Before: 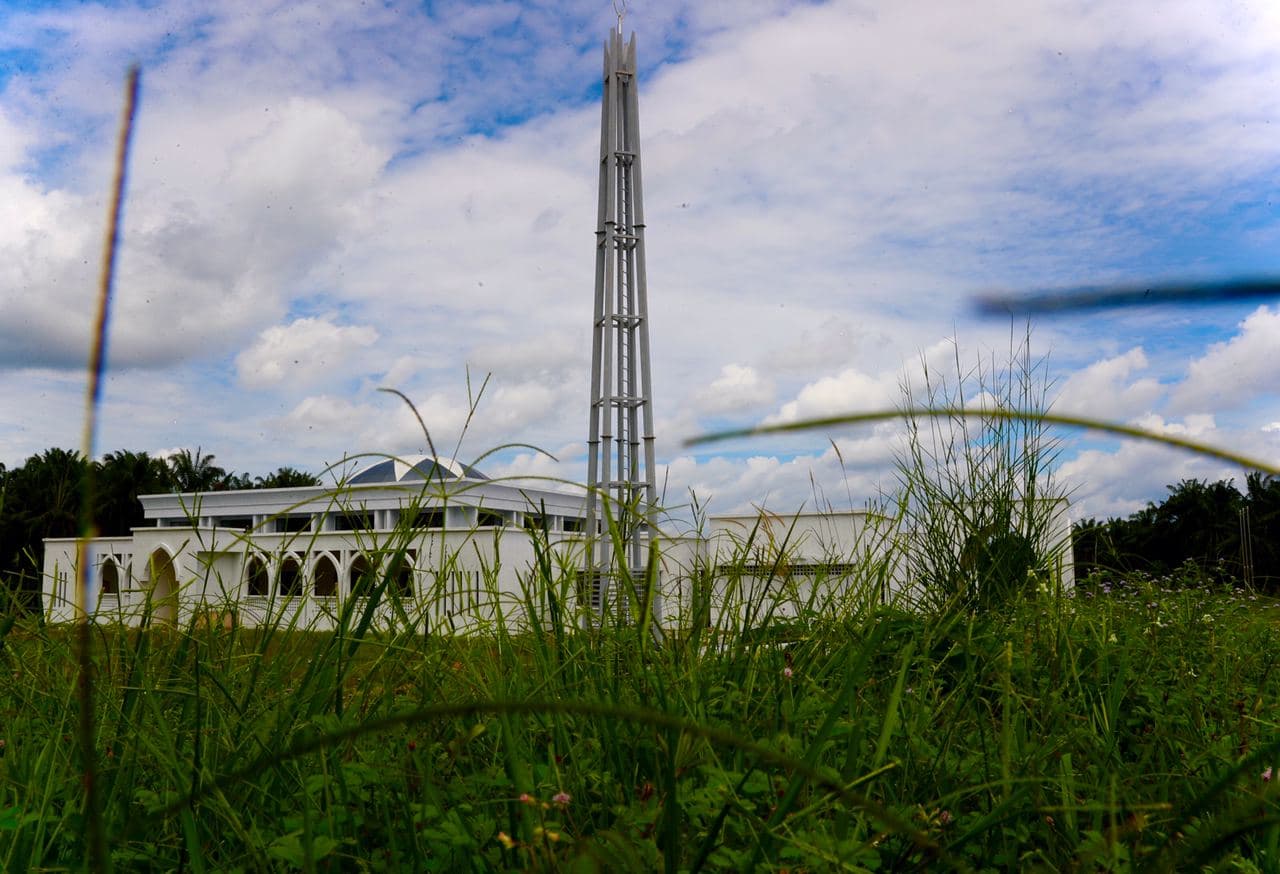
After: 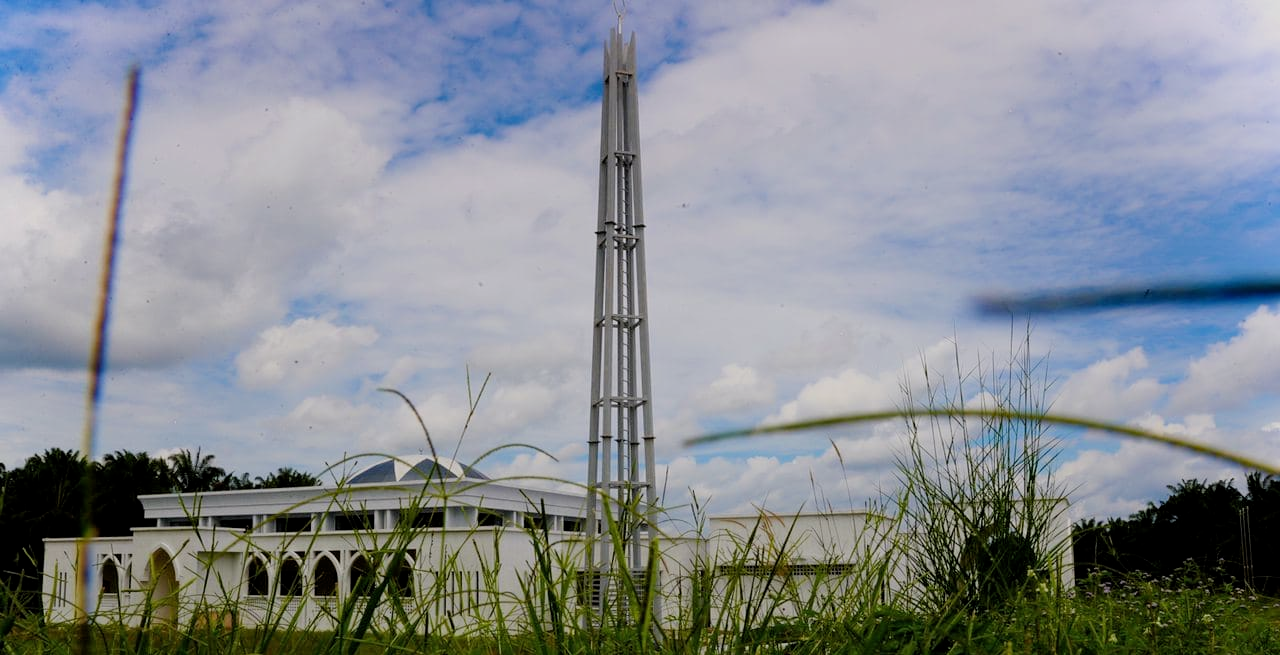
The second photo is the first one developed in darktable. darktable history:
filmic rgb: middle gray luminance 18.34%, black relative exposure -8.96 EV, white relative exposure 3.69 EV, target black luminance 0%, hardness 4.86, latitude 67.51%, contrast 0.95, highlights saturation mix 20.93%, shadows ↔ highlights balance 21.27%
crop: bottom 24.987%
